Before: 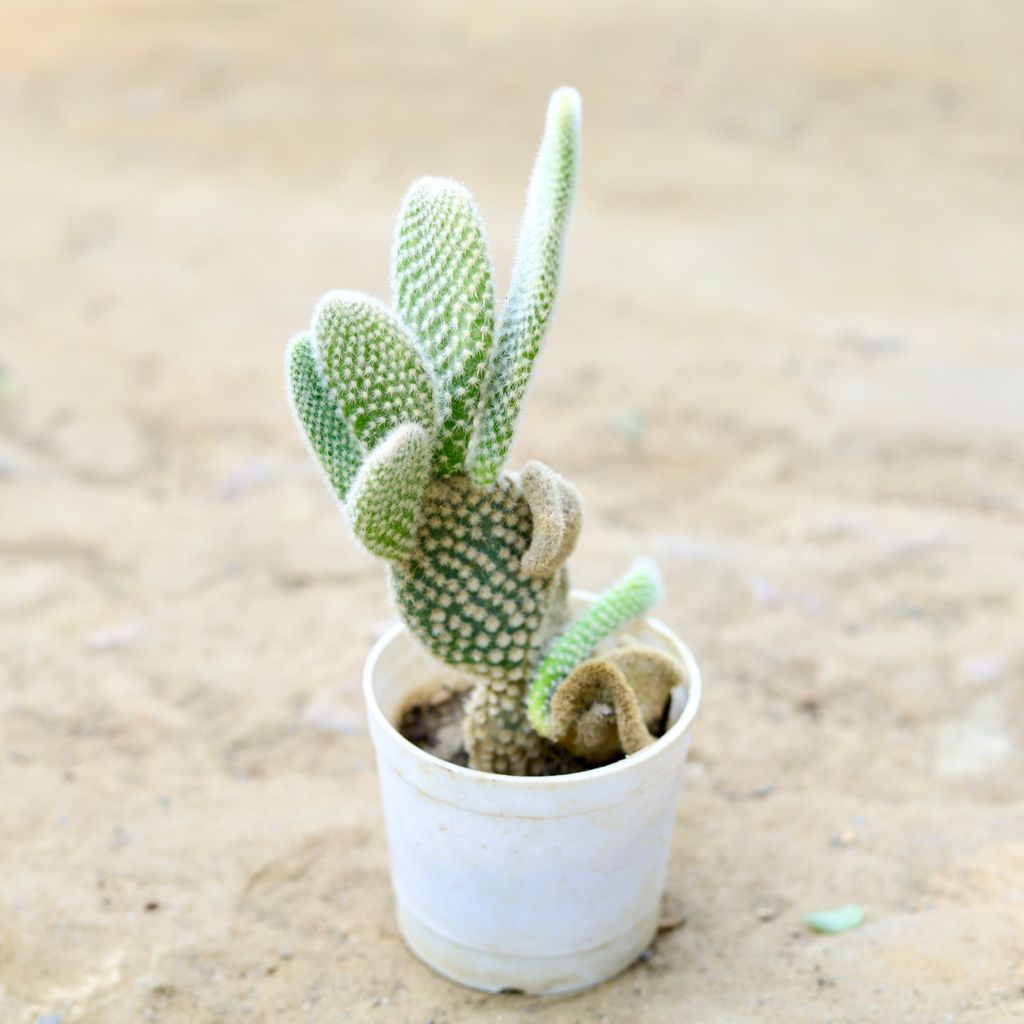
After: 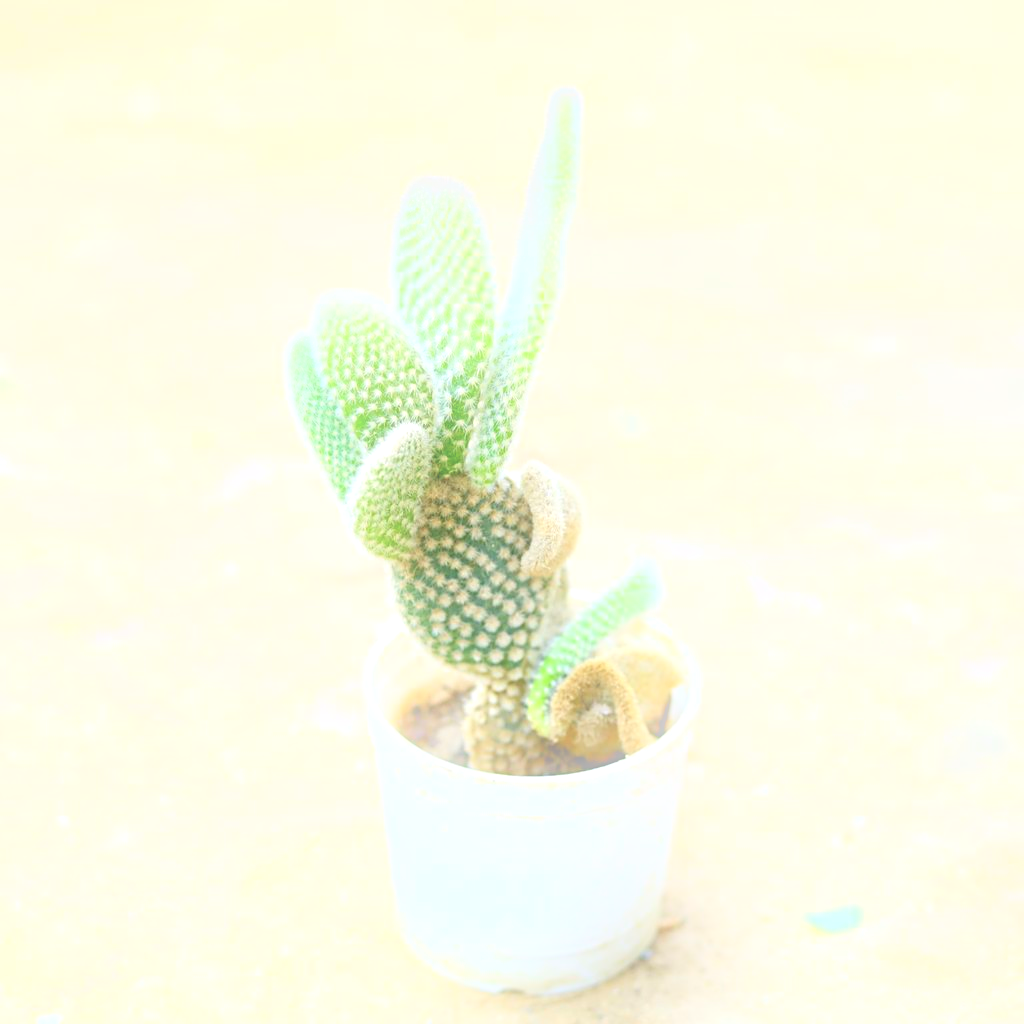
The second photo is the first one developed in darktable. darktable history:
sharpen: radius 1.967
exposure: black level correction 0.001, exposure 0.5 EV, compensate exposure bias true, compensate highlight preservation false
bloom: size 16%, threshold 98%, strength 20%
